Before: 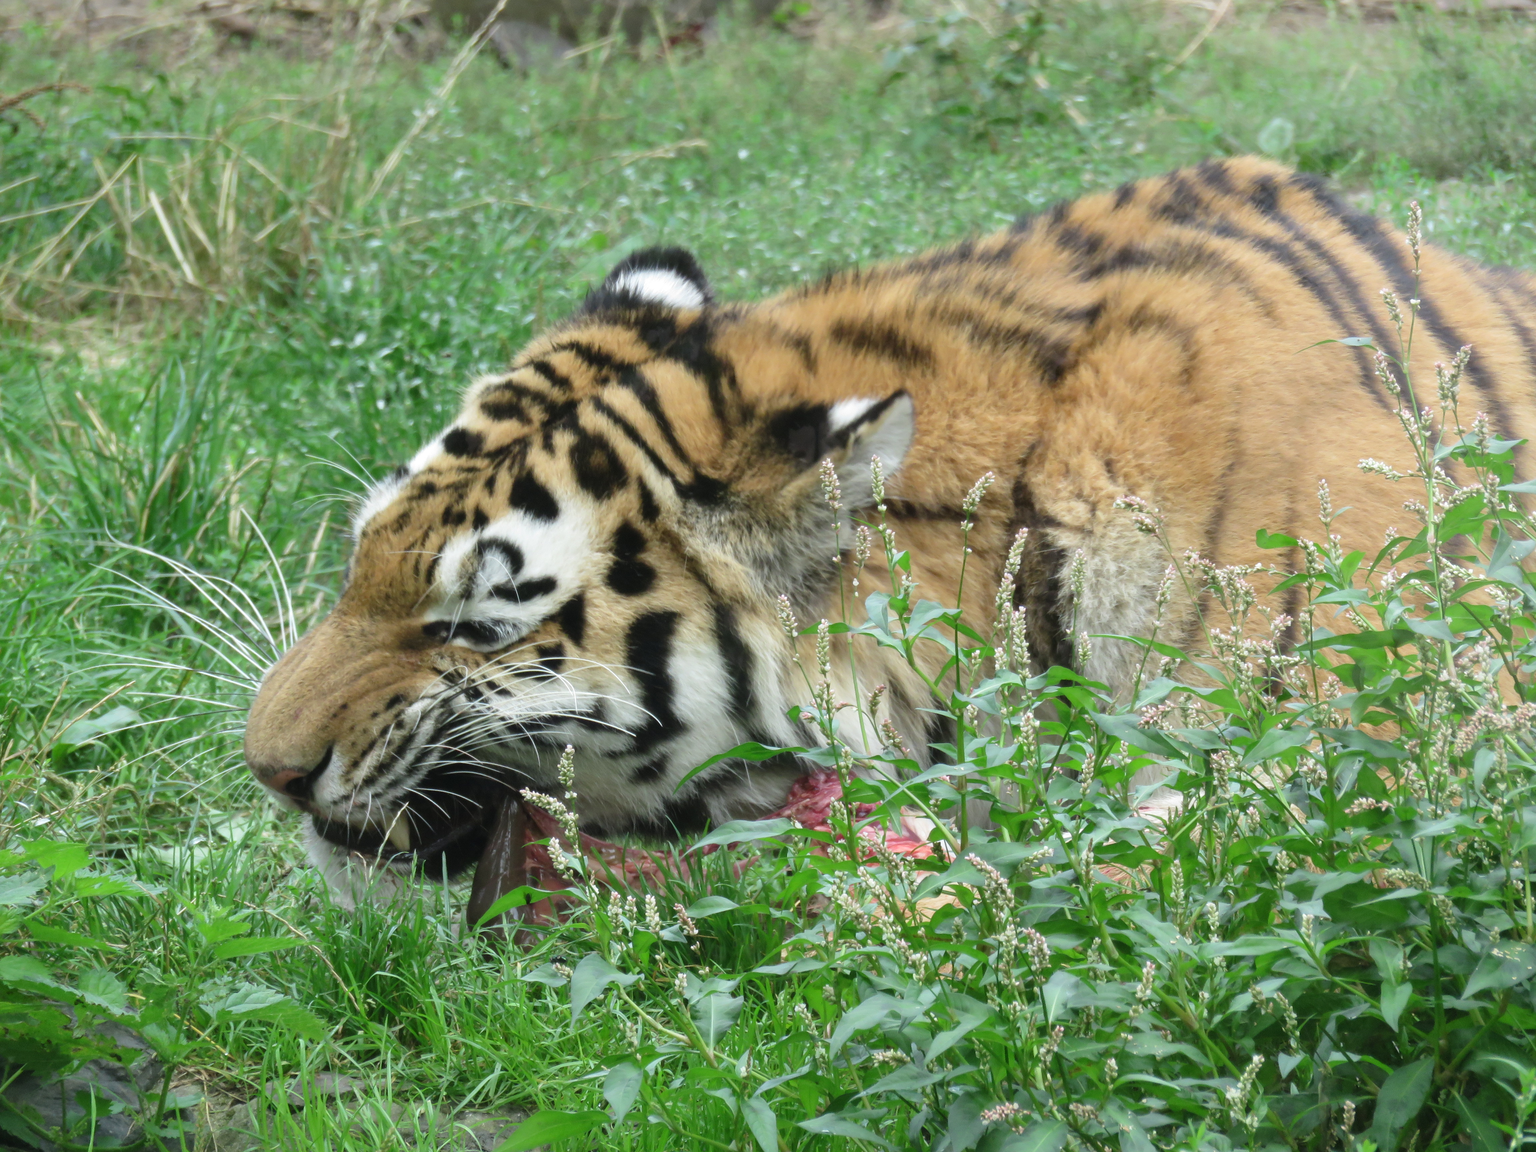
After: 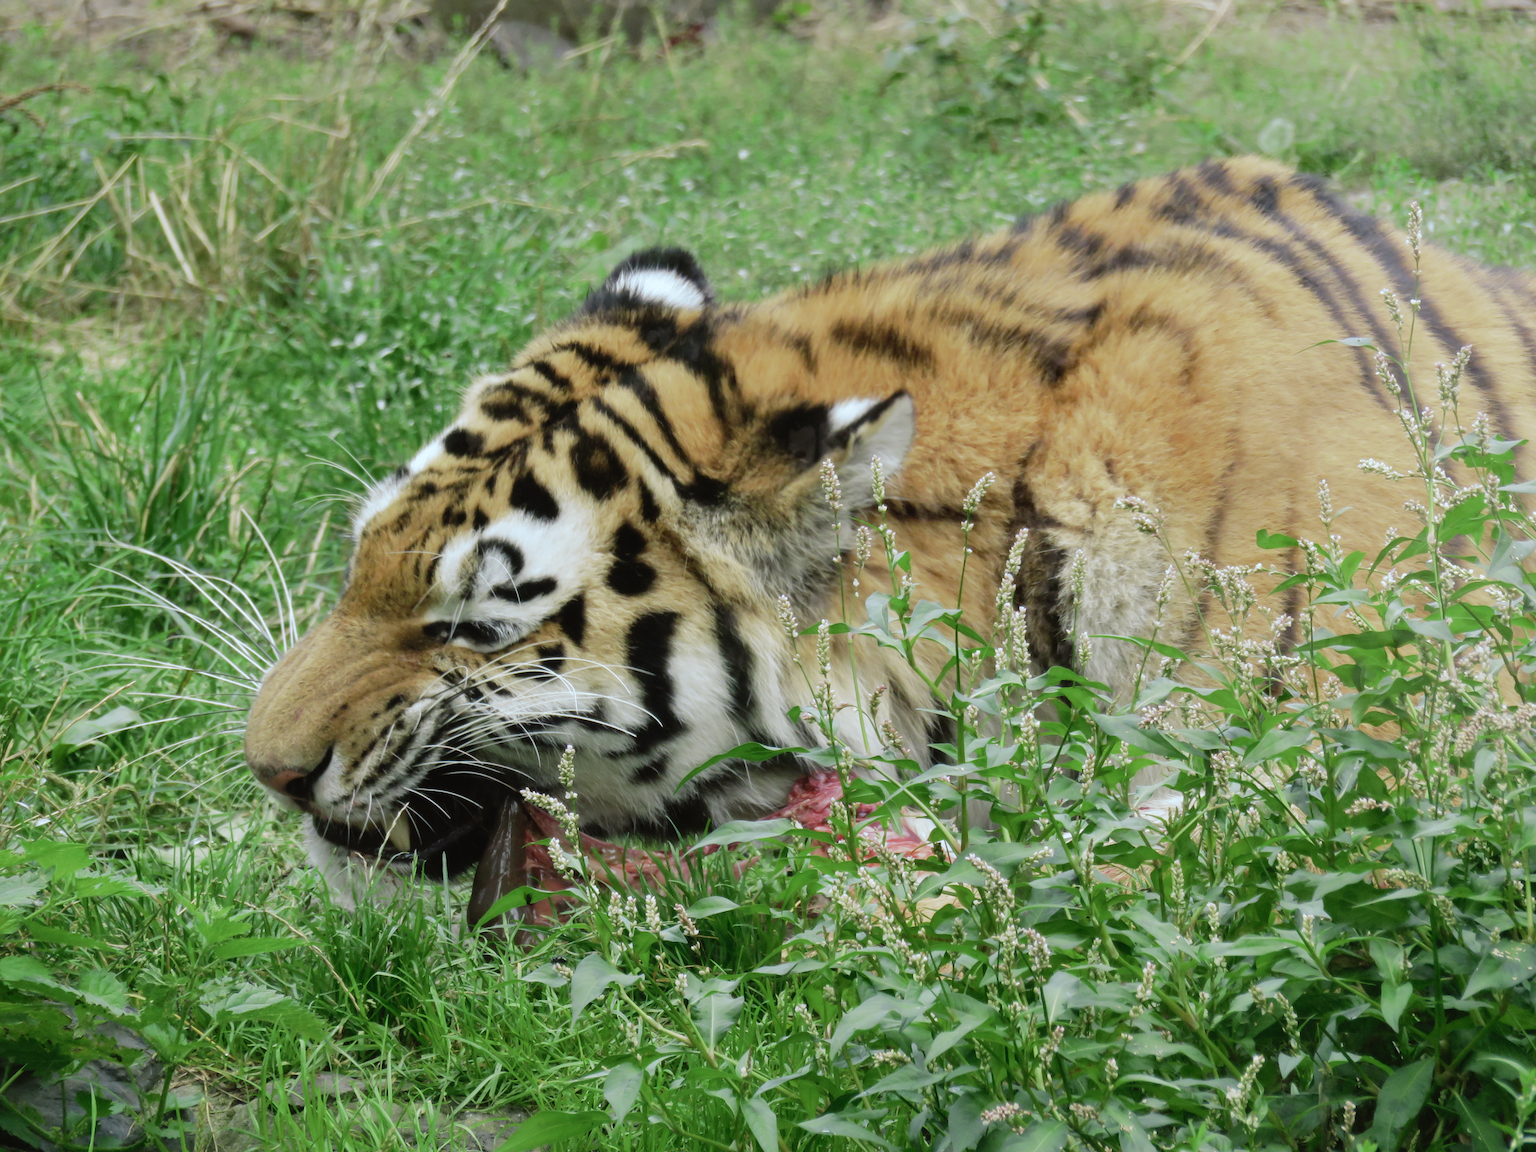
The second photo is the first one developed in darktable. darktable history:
tone curve: curves: ch0 [(0, 0) (0.003, 0.018) (0.011, 0.019) (0.025, 0.02) (0.044, 0.024) (0.069, 0.034) (0.1, 0.049) (0.136, 0.082) (0.177, 0.136) (0.224, 0.196) (0.277, 0.263) (0.335, 0.329) (0.399, 0.401) (0.468, 0.473) (0.543, 0.546) (0.623, 0.625) (0.709, 0.698) (0.801, 0.779) (0.898, 0.867) (1, 1)], preserve colors none
color look up table: target L [93.4, 86.44, 84.62, 79.07, 81.68, 73.95, 74.02, 73.31, 65.26, 58.26, 52.31, 55.64, 33.75, 34.53, 28.32, 3.769, 201.82, 83.36, 76.18, 72.85, 65.89, 57.68, 58.09, 48, 43.55, 48.32, 34.18, 37.05, 28.21, 94.93, 77.04, 71.54, 72.54, 67.47, 65.08, 61.03, 51.66, 53.66, 54, 41.5, 46.97, 30.6, 33.97, 17.59, 8.053, 87.24, 80.73, 77.25, 52.05], target a [-2.059, -25.89, -53.34, -9.056, -69.83, -34.11, -7.634, -57.76, -60.17, -54.97, -9.071, -2.914, -30.7, -29.96, -10.02, -2.981, 0, -12.32, 16.15, 7.525, 22.52, 47.85, 27.02, 56.69, 12.22, 66.15, 35.01, 48.31, 21.41, -3.703, 2.606, 31.12, 21.65, 32.77, 62.13, 67.79, 37.46, 62, 18.71, 3.87, 52.13, 0.265, 43.4, 20.16, 12.6, -27.77, -37.84, -10.4, -25.85], target b [9.044, 28.83, 5.959, 58.63, 46.54, 46.03, 29.8, 19.47, 42.71, 45.01, 44.54, 11.6, 28.72, 21.16, 26.09, 5.833, -0.001, 54.45, -0.903, 34.11, 54.15, 52.58, 22.52, -13.88, 38.4, 49.16, 35.71, 25.74, 20.86, -11.15, -9.624, -37.78, -29.9, -53.76, -61.43, -35.9, -11.69, -1.119, -82.1, -54.5, -61.63, 0.668, -31.53, -42.84, -8.72, -7.558, -31.15, -40.36, -18.56], num patches 49
